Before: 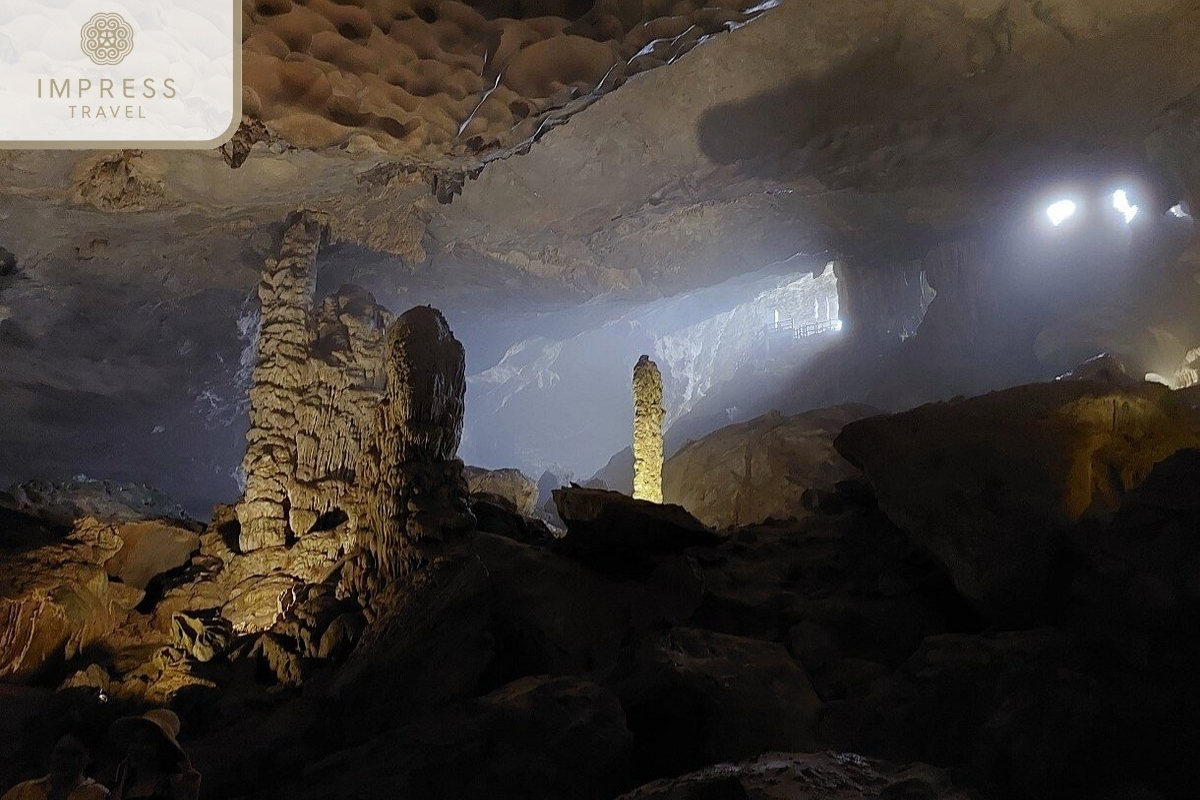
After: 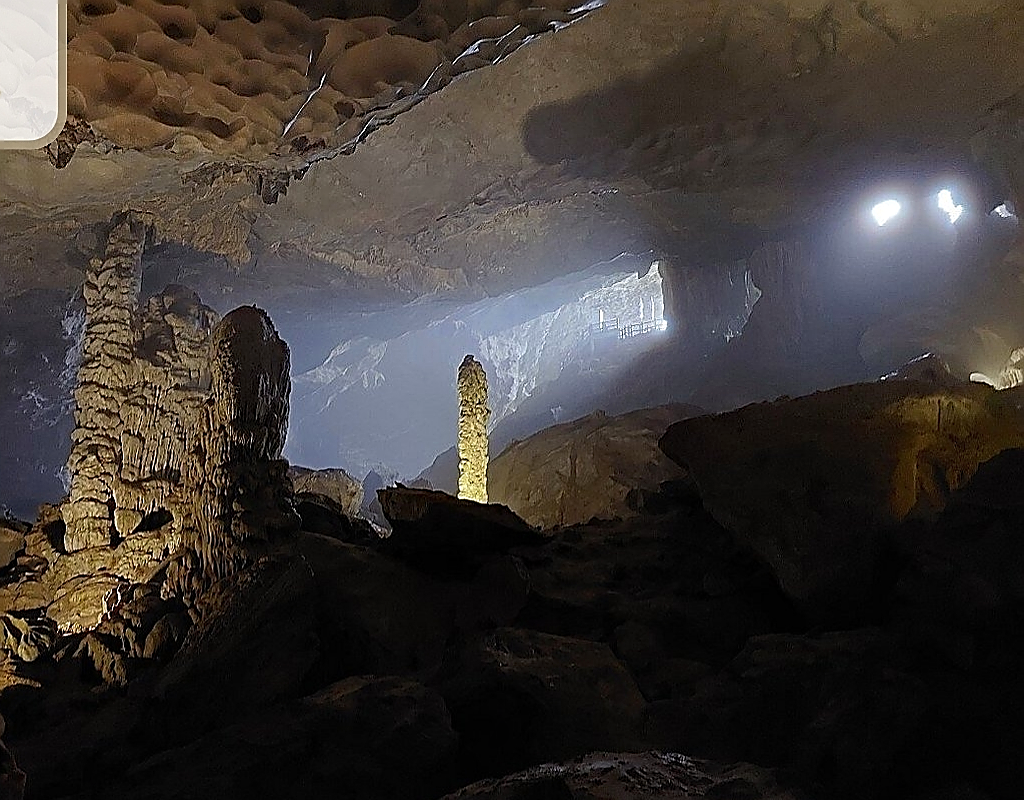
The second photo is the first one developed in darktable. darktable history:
haze removal: adaptive false
crop and rotate: left 14.584%
sharpen: radius 1.4, amount 1.25, threshold 0.7
color correction: saturation 0.98
